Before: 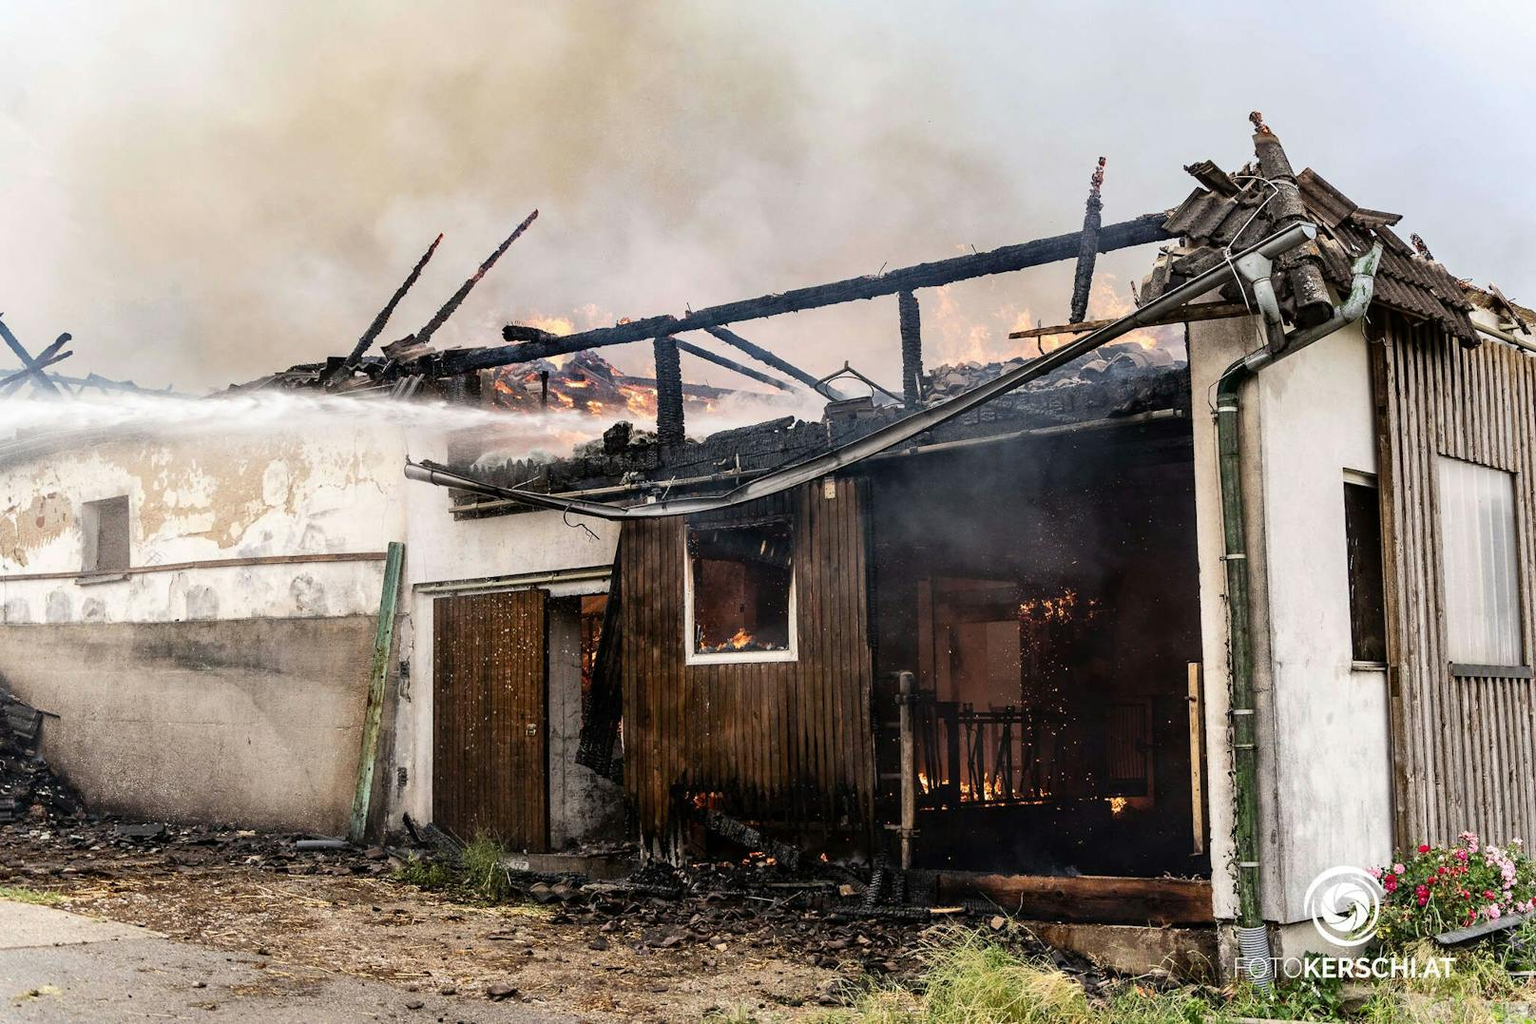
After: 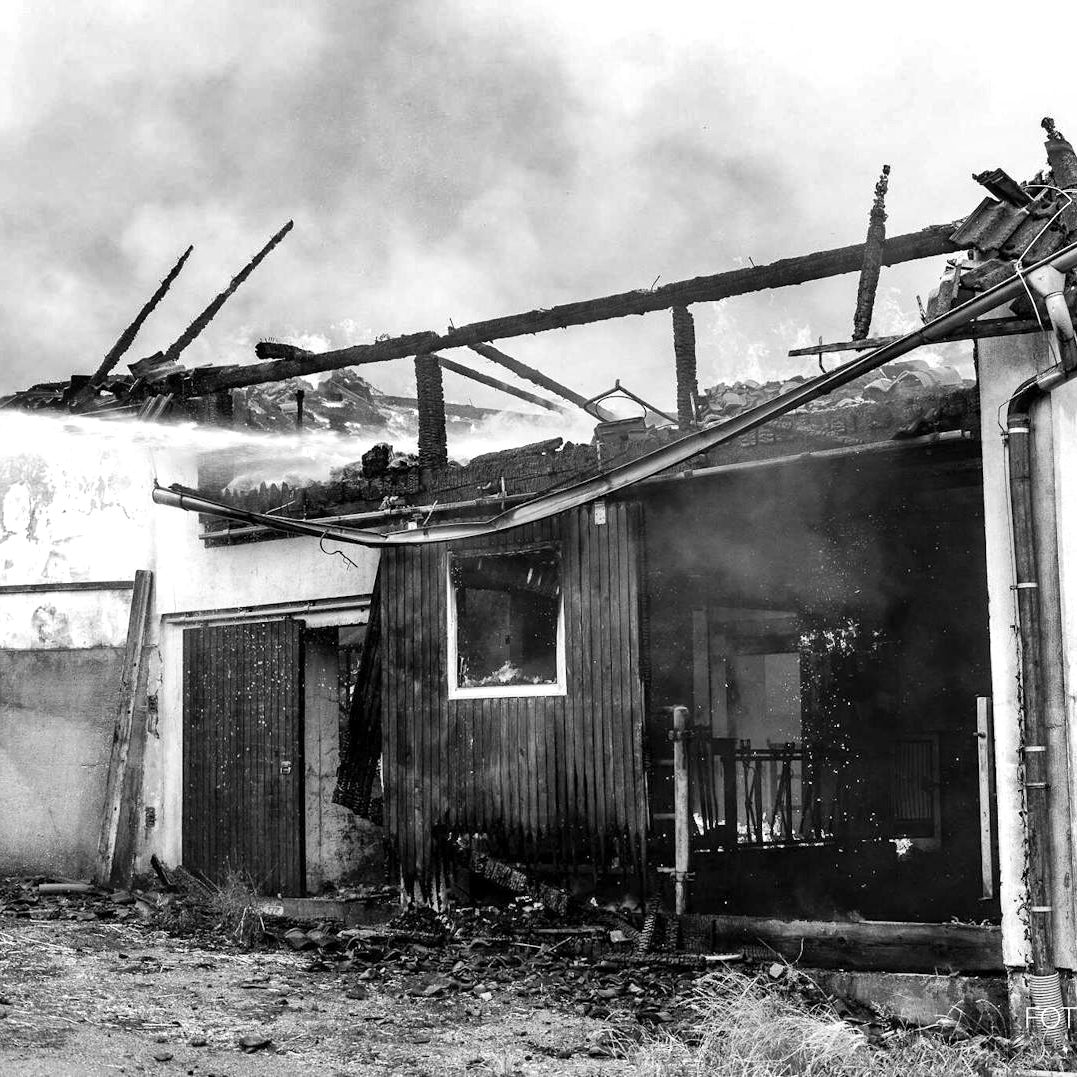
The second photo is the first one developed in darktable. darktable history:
crop: left 16.938%, right 16.415%
exposure: black level correction 0.001, exposure 0.498 EV, compensate highlight preservation false
color calibration: output gray [0.31, 0.36, 0.33, 0], illuminant as shot in camera, x 0.358, y 0.373, temperature 4628.91 K
shadows and highlights: low approximation 0.01, soften with gaussian
